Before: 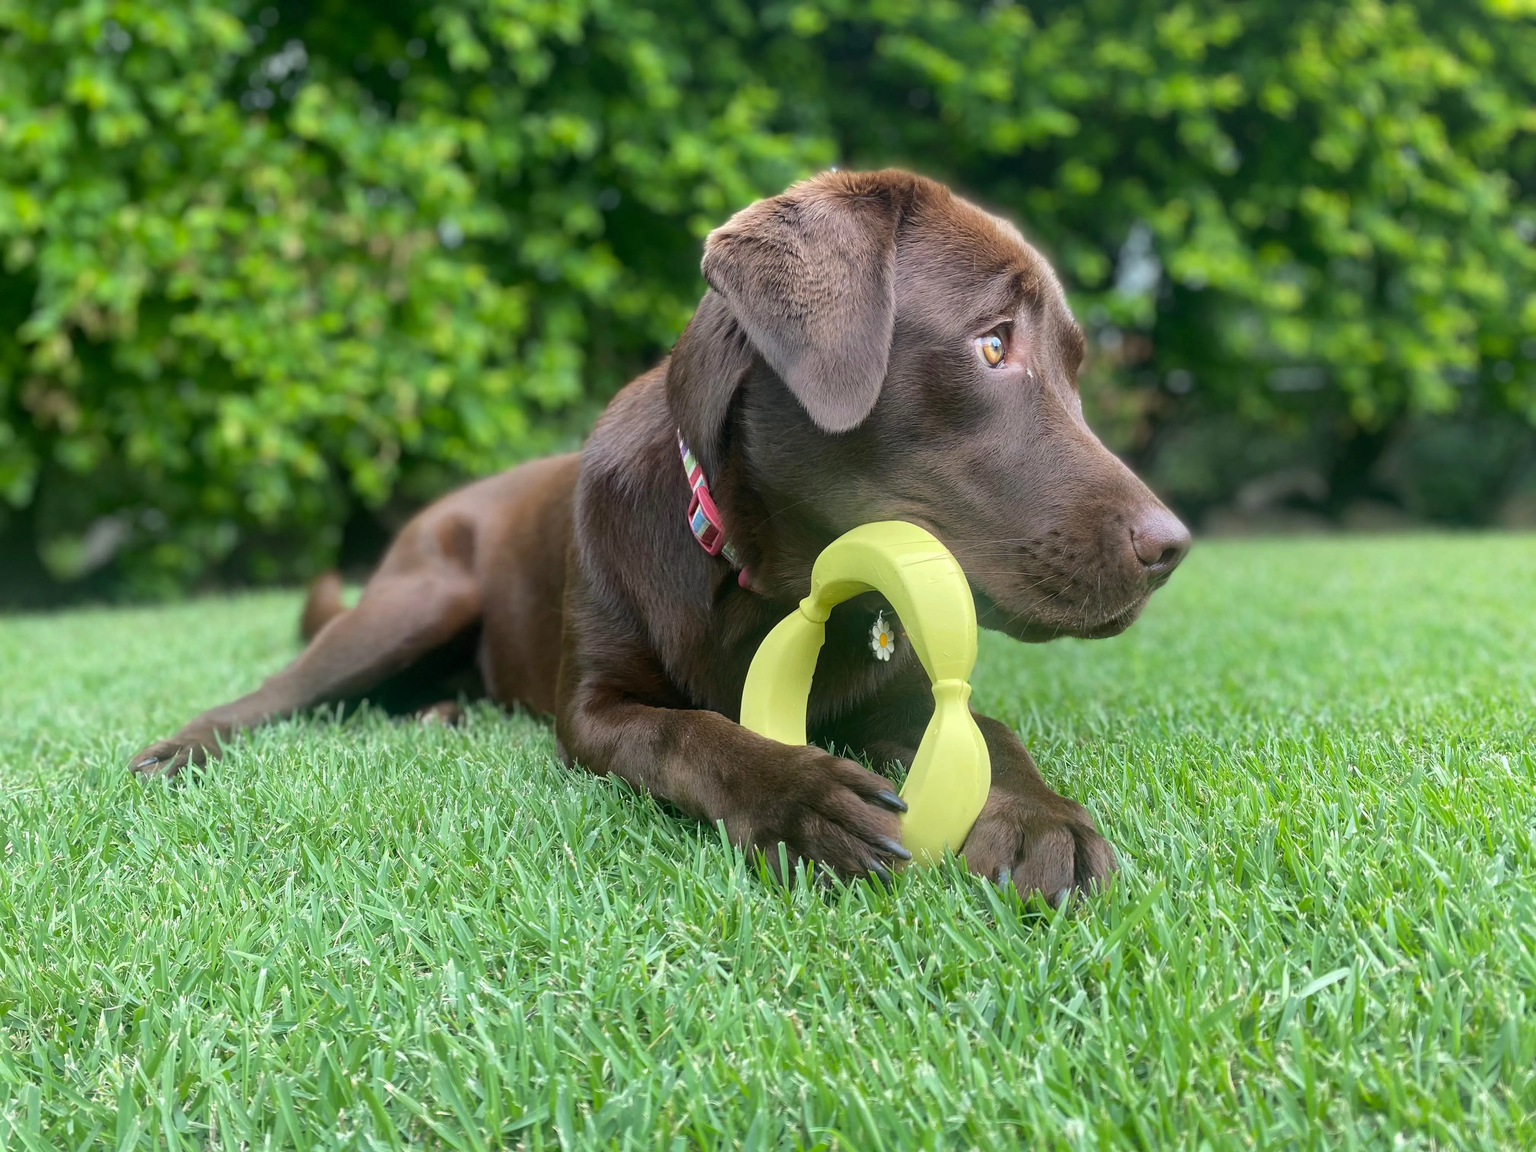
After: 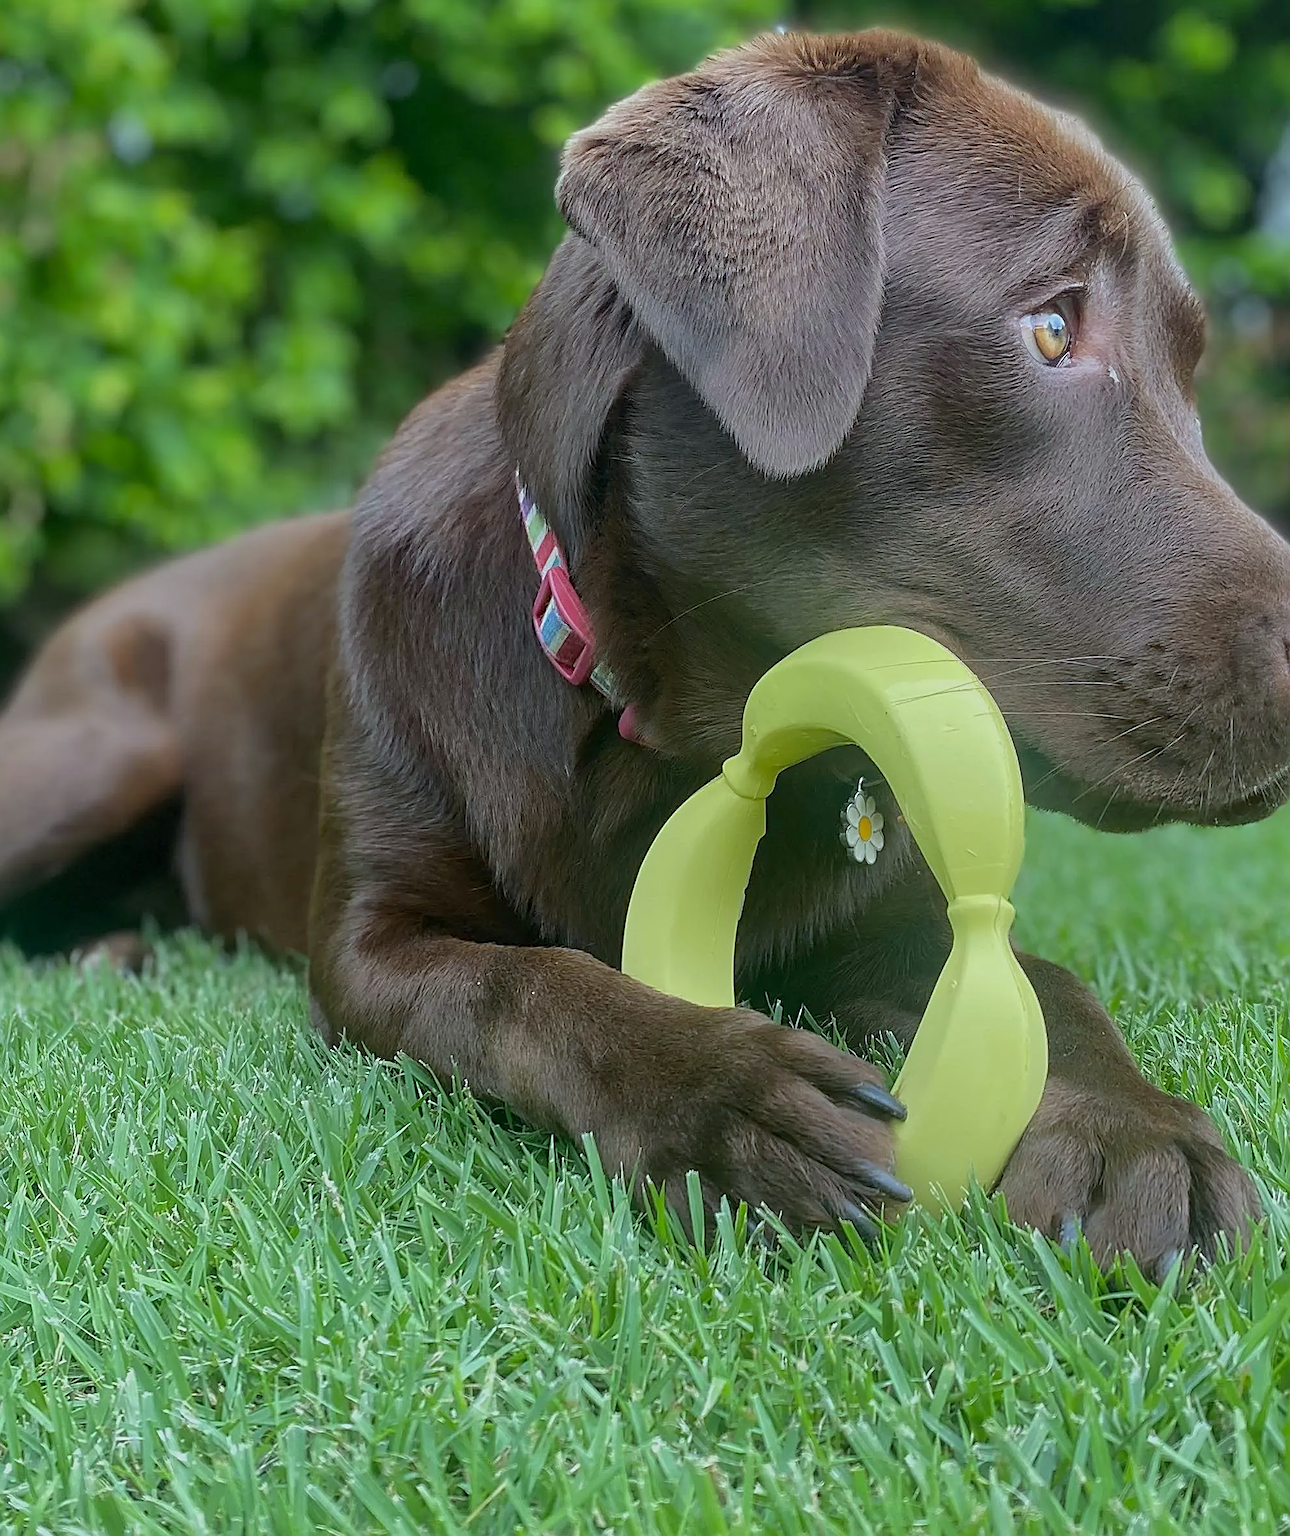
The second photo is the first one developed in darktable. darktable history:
tone equalizer: -8 EV 0.25 EV, -7 EV 0.417 EV, -6 EV 0.417 EV, -5 EV 0.25 EV, -3 EV -0.25 EV, -2 EV -0.417 EV, -1 EV -0.417 EV, +0 EV -0.25 EV, edges refinement/feathering 500, mask exposure compensation -1.57 EV, preserve details guided filter
white balance: red 0.925, blue 1.046
crop and rotate: angle 0.02°, left 24.353%, top 13.219%, right 26.156%, bottom 8.224%
sharpen: amount 1
